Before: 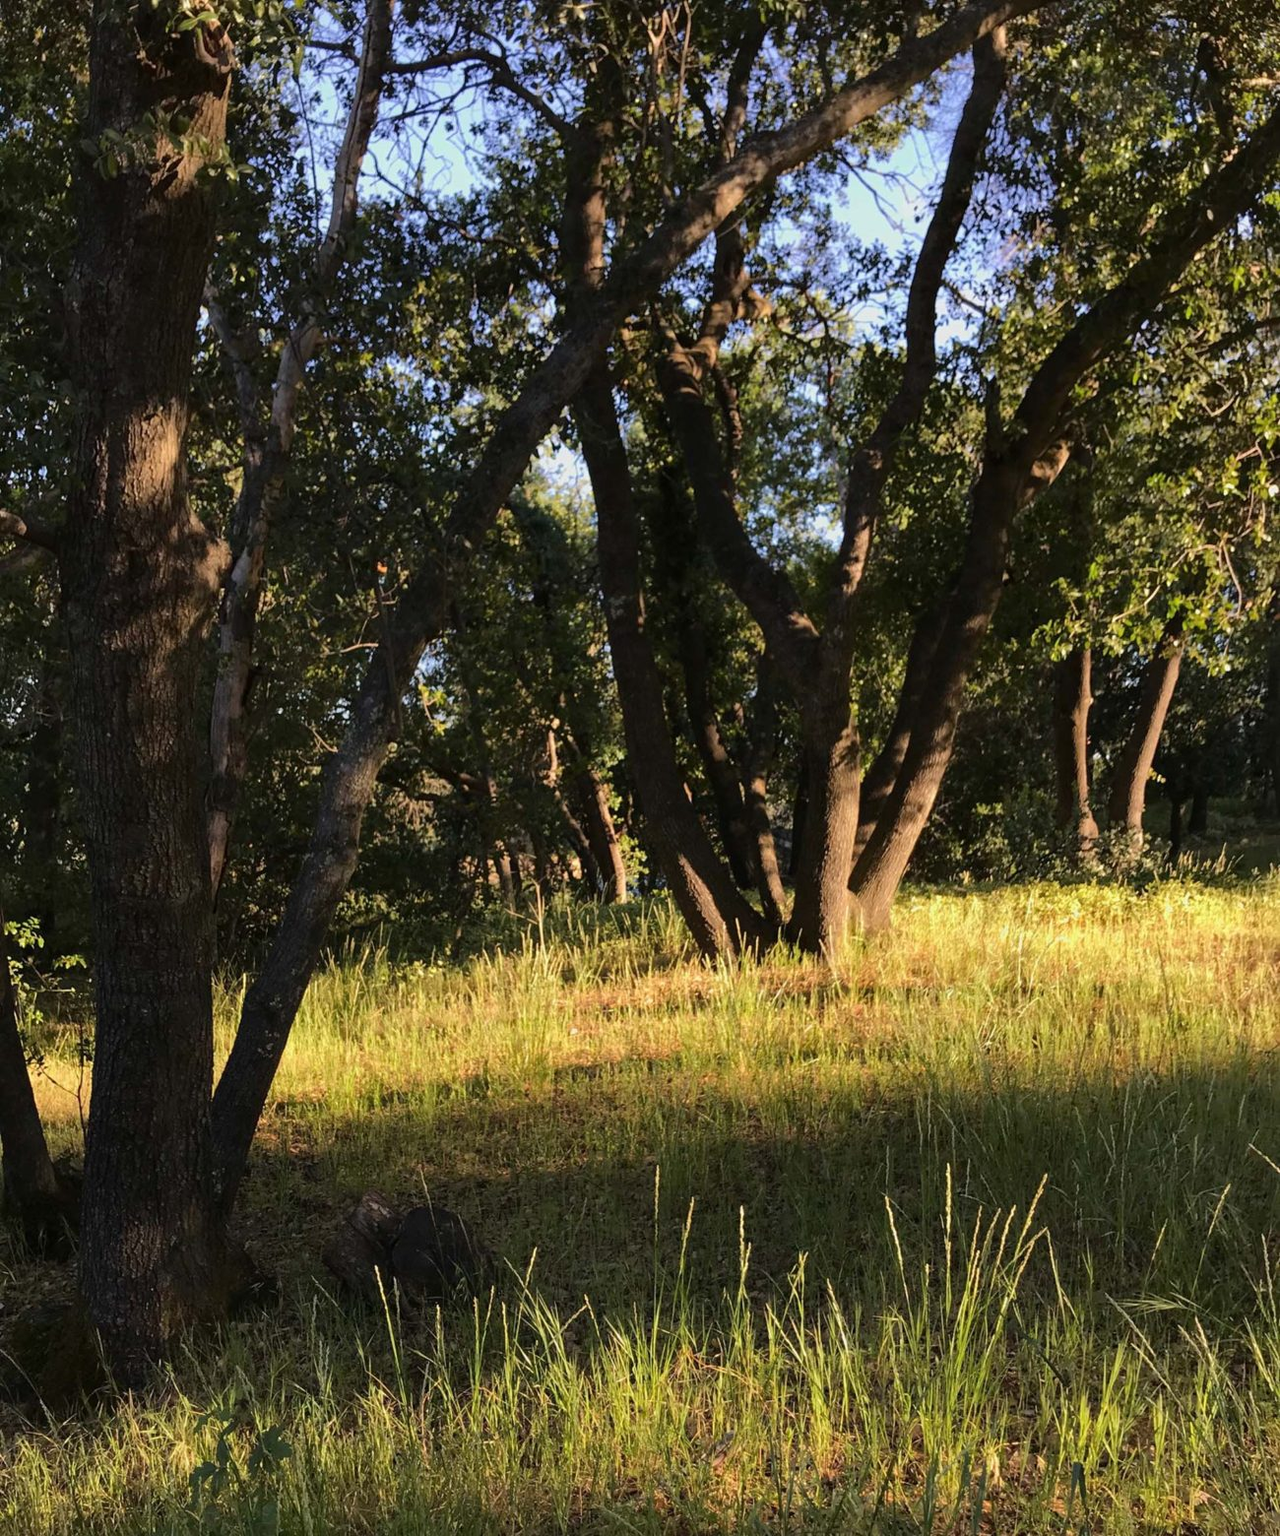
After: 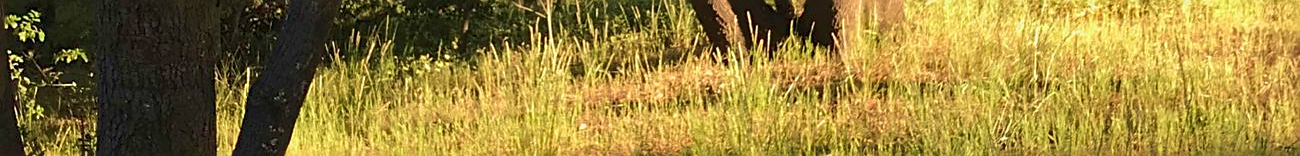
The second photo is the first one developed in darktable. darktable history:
velvia: strength 45%
crop and rotate: top 59.084%, bottom 30.916%
shadows and highlights: shadows 62.66, white point adjustment 0.37, highlights -34.44, compress 83.82%
sharpen: on, module defaults
